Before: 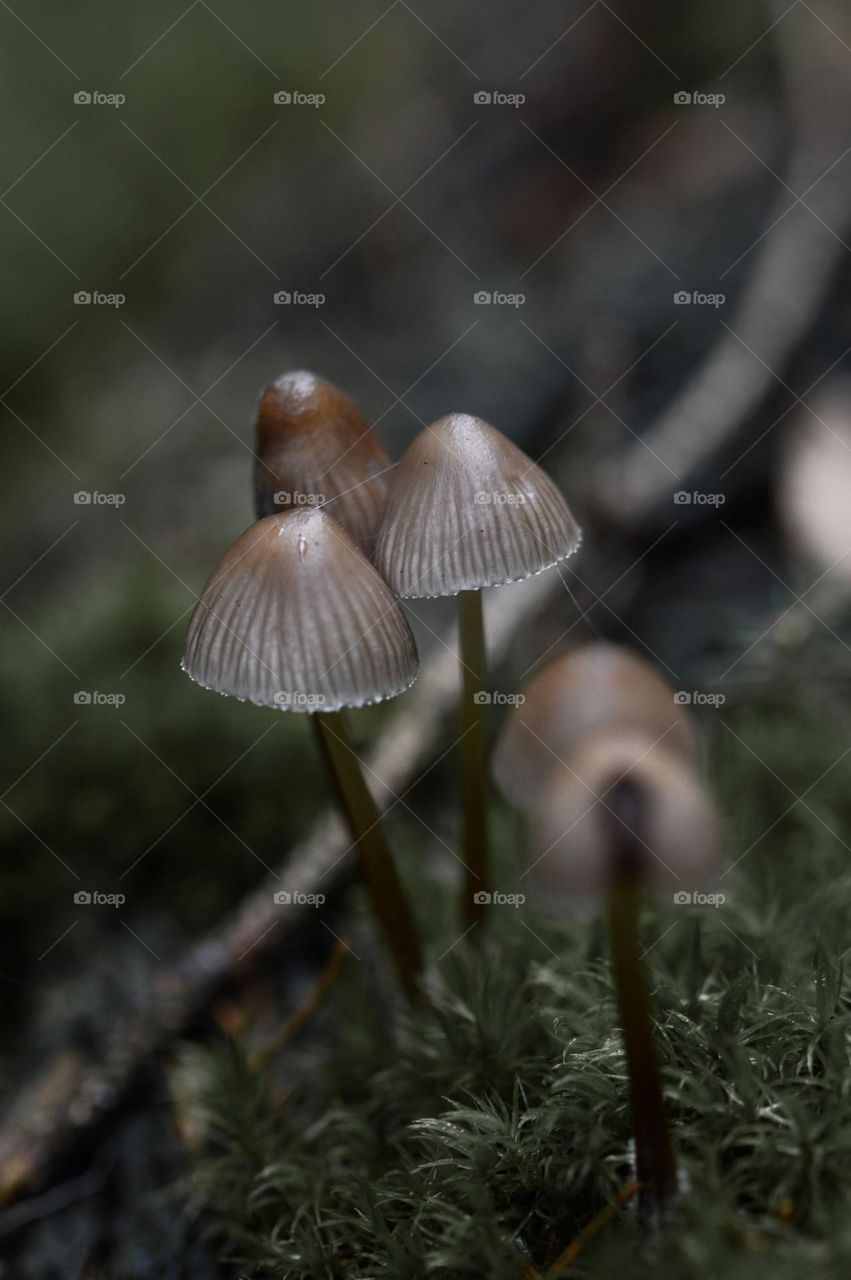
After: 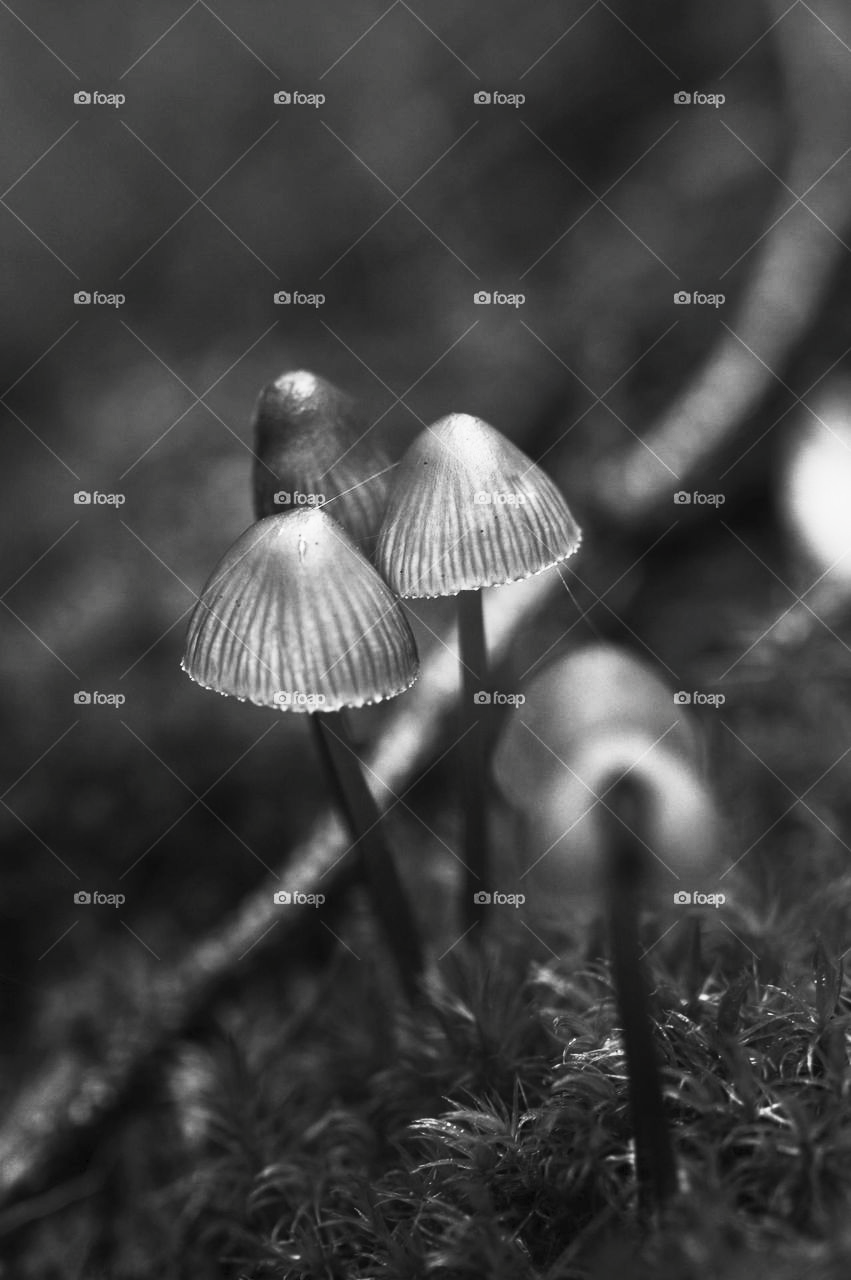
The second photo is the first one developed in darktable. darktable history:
contrast brightness saturation: contrast 0.549, brightness 0.482, saturation -0.988
